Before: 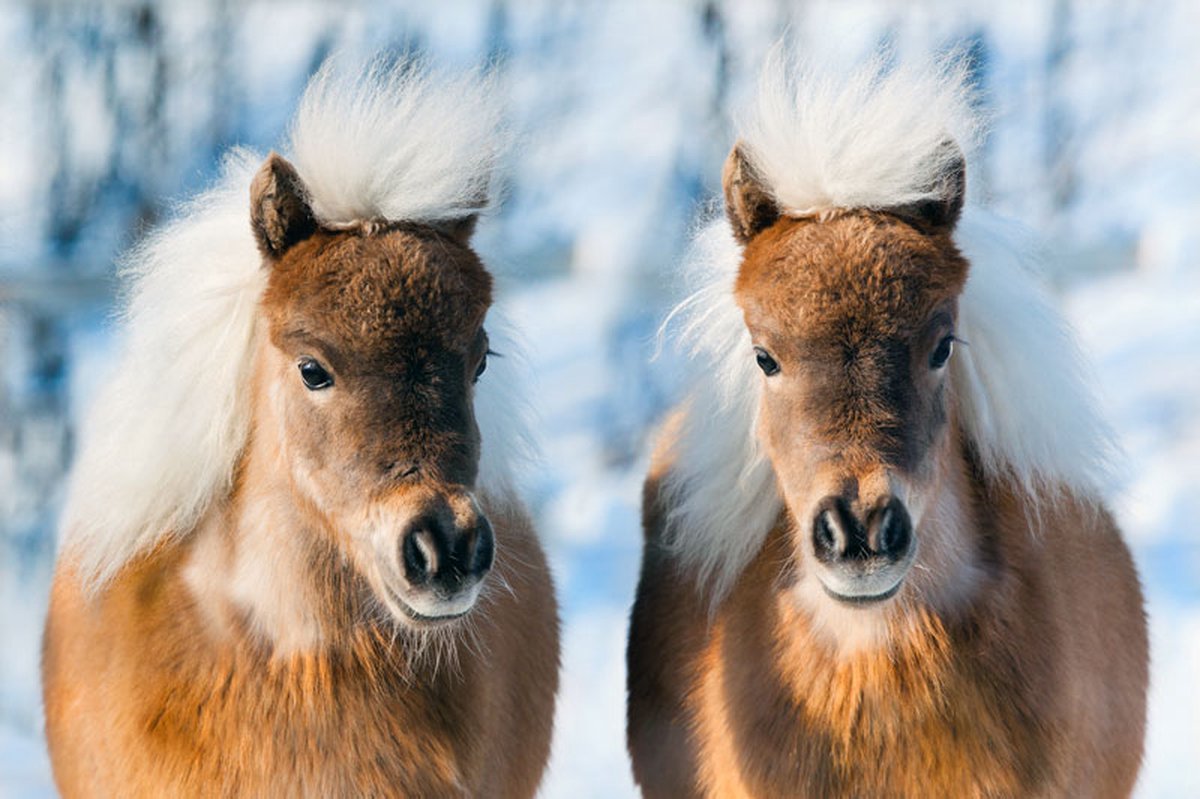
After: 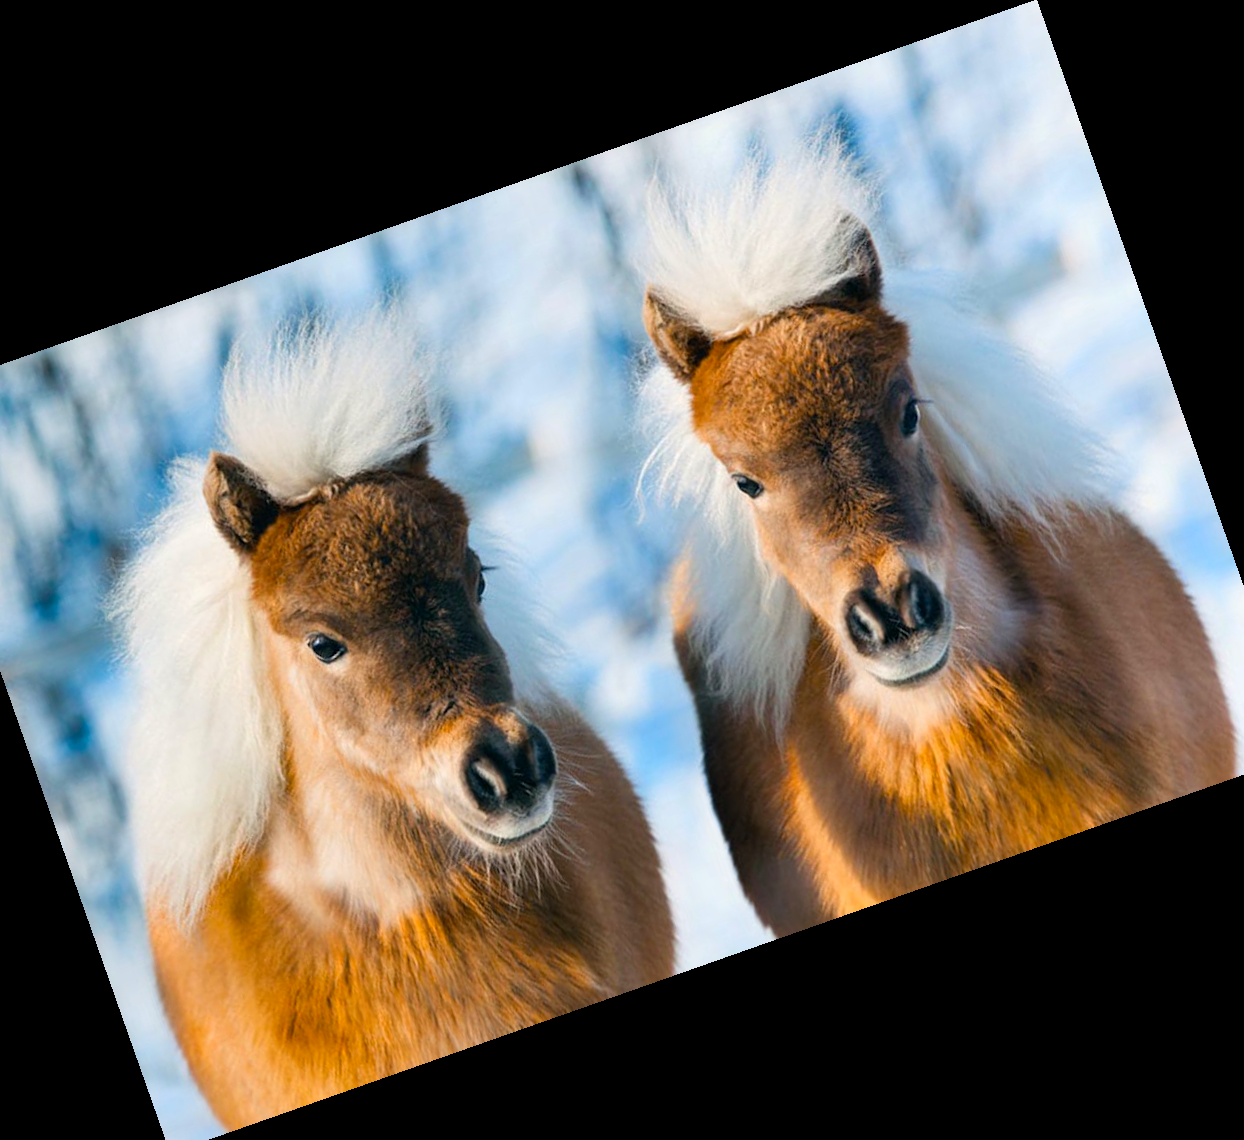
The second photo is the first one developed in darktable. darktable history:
crop and rotate: angle 19.43°, left 6.812%, right 4.125%, bottom 1.087%
color balance rgb: perceptual saturation grading › global saturation 20%, global vibrance 20%
